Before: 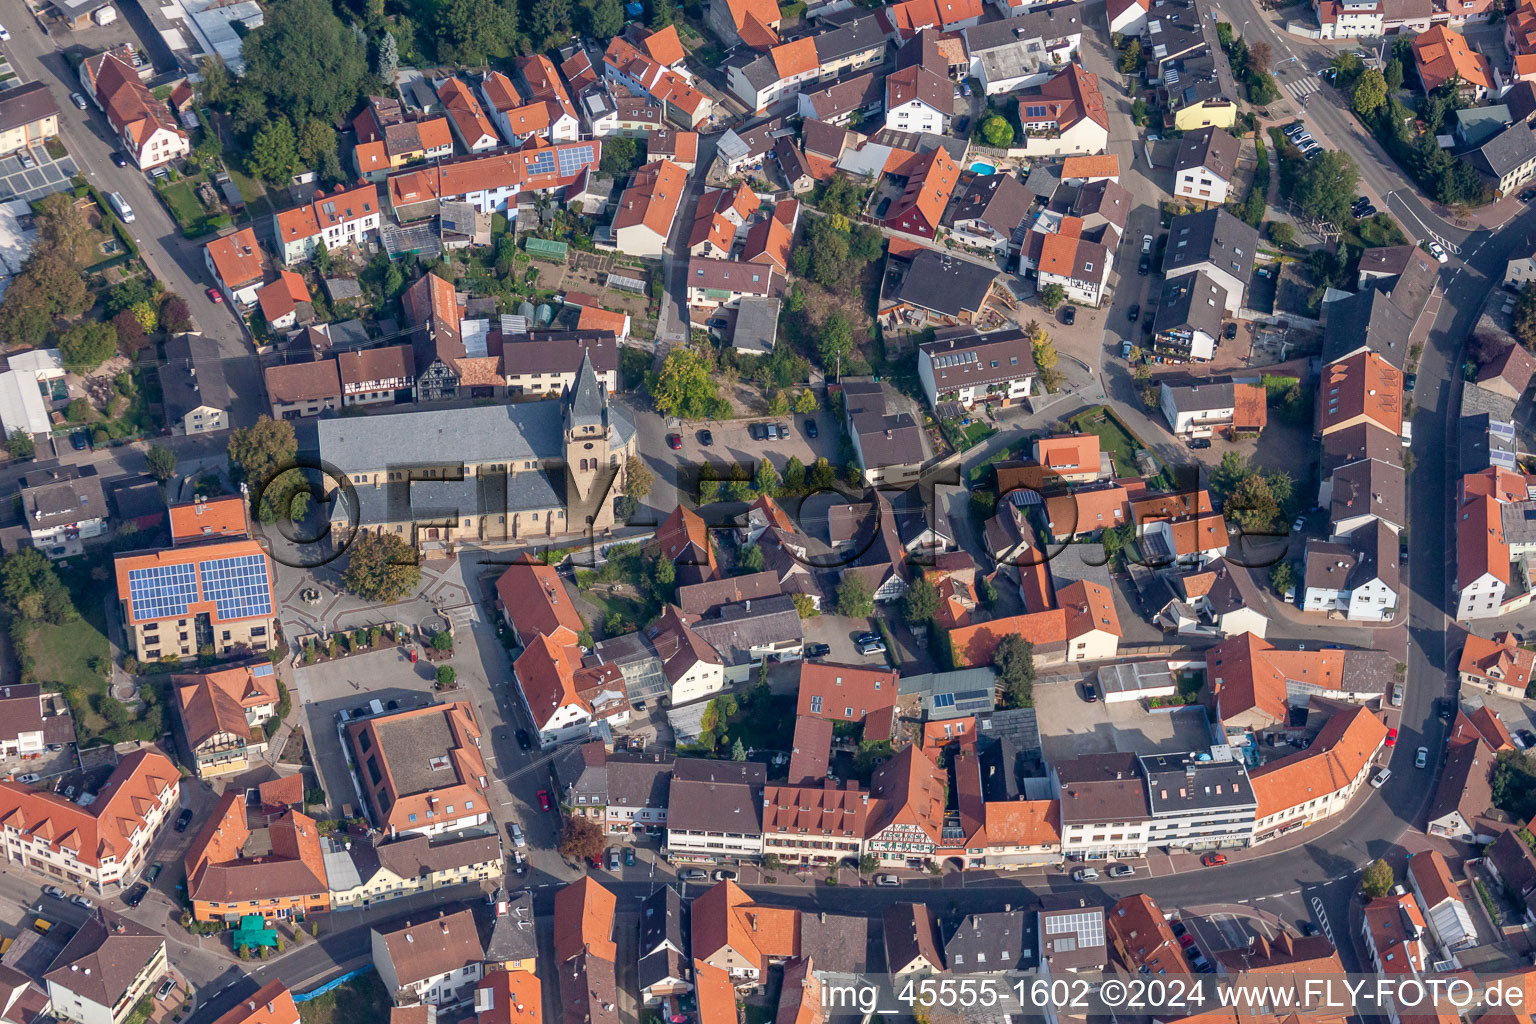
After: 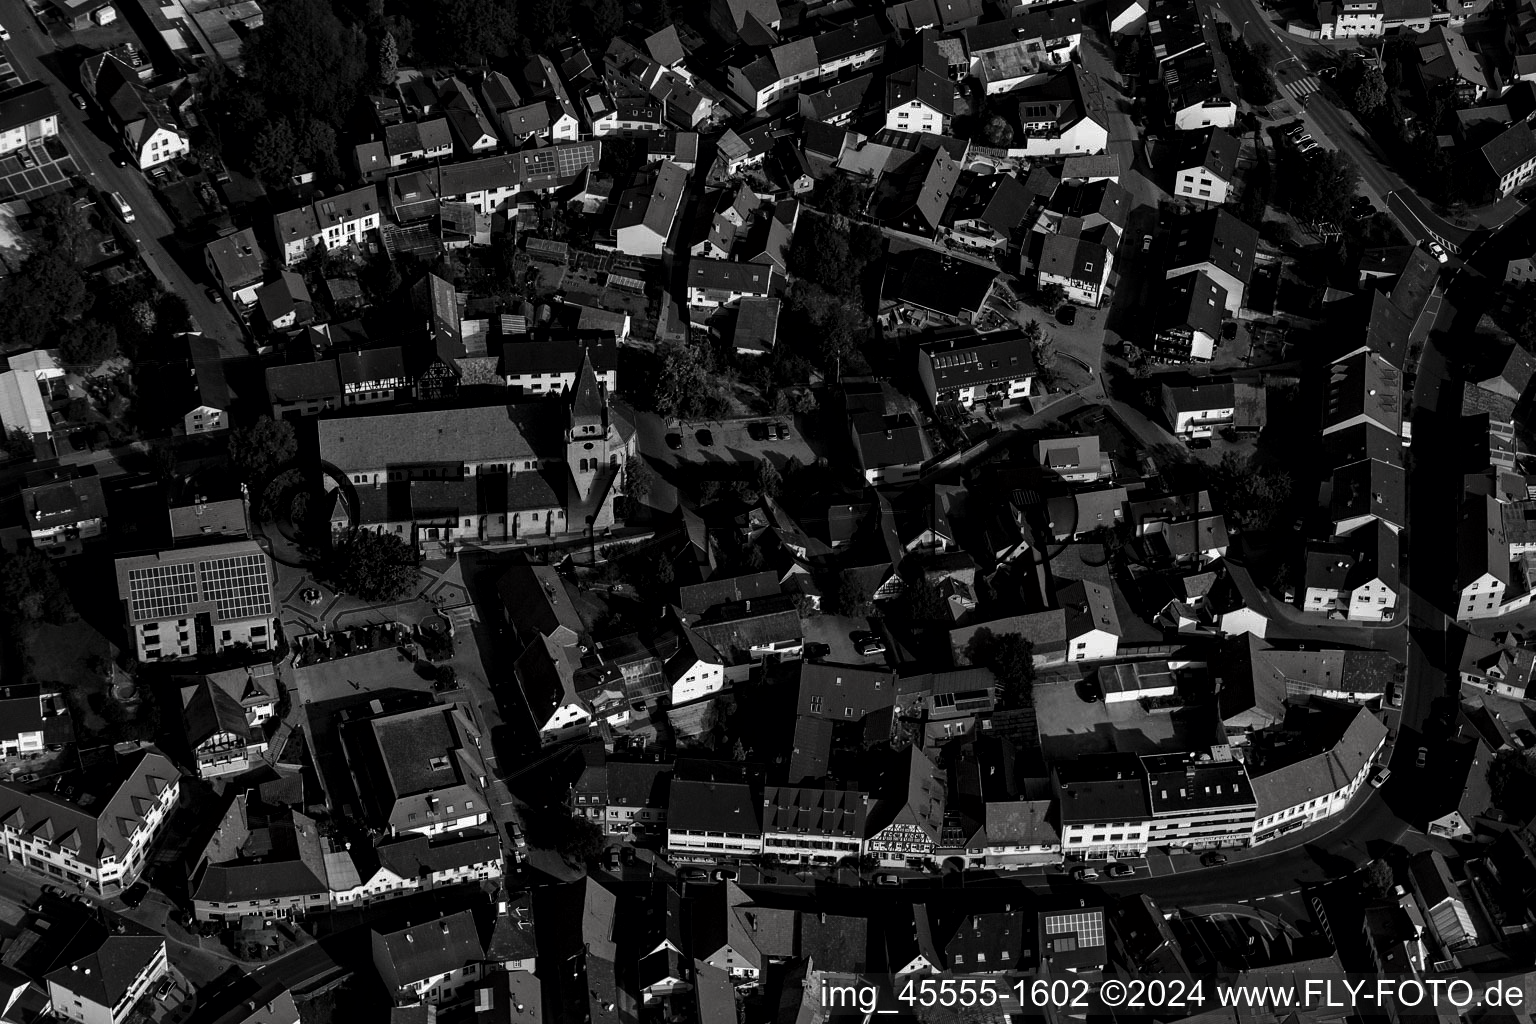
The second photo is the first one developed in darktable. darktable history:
local contrast: mode bilateral grid, contrast 24, coarseness 61, detail 150%, midtone range 0.2
contrast brightness saturation: contrast 0.022, brightness -0.987, saturation -0.983
